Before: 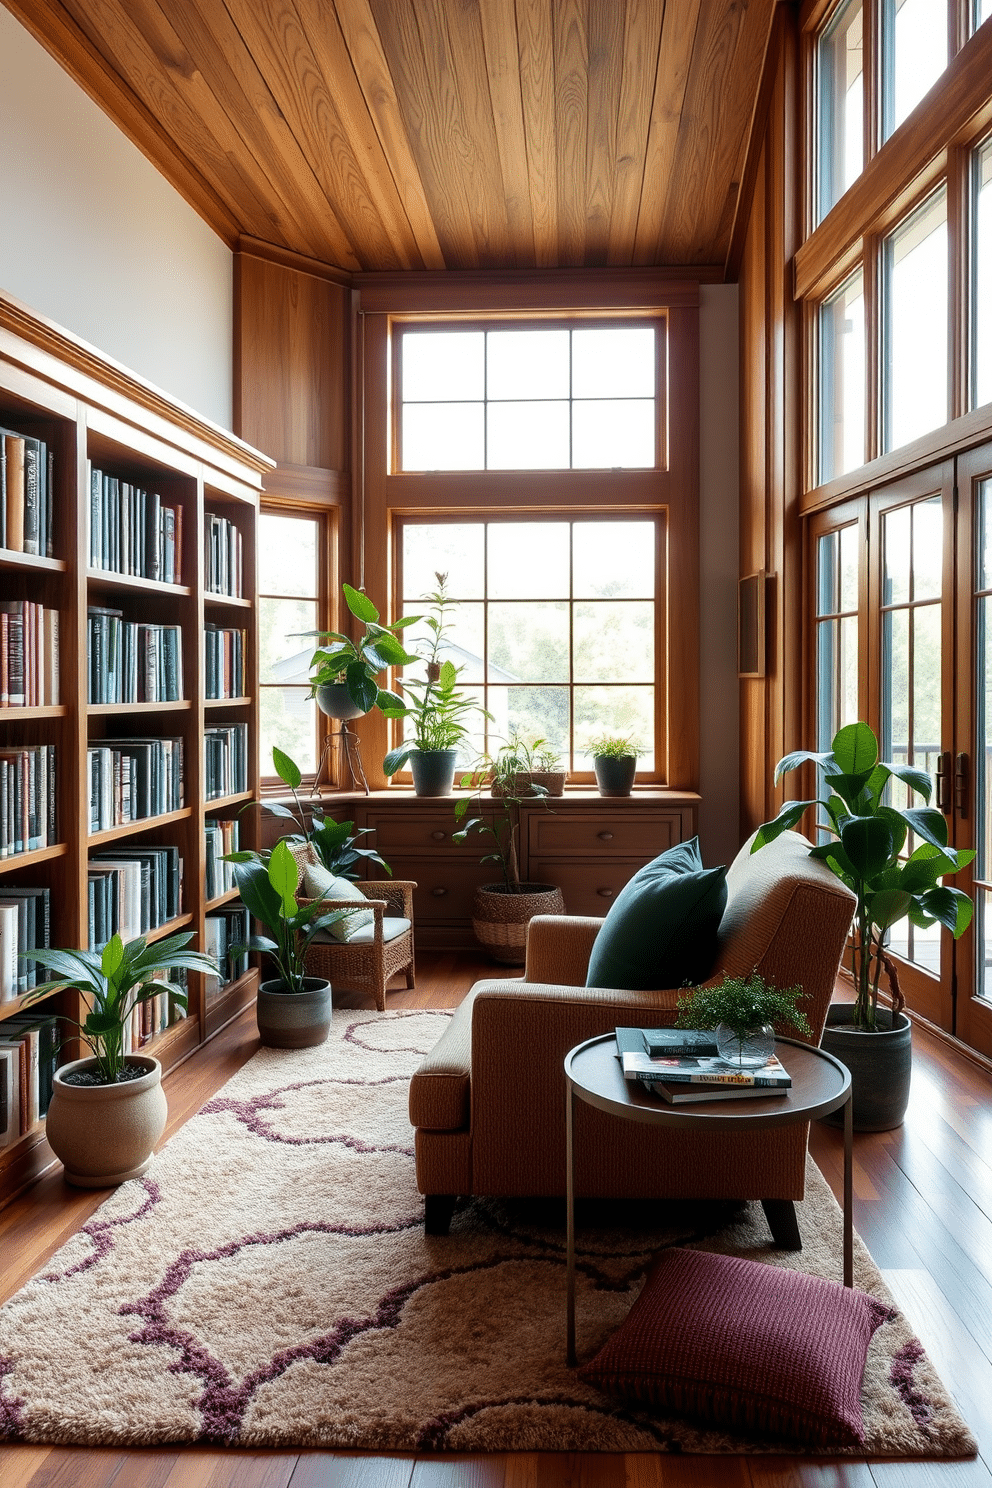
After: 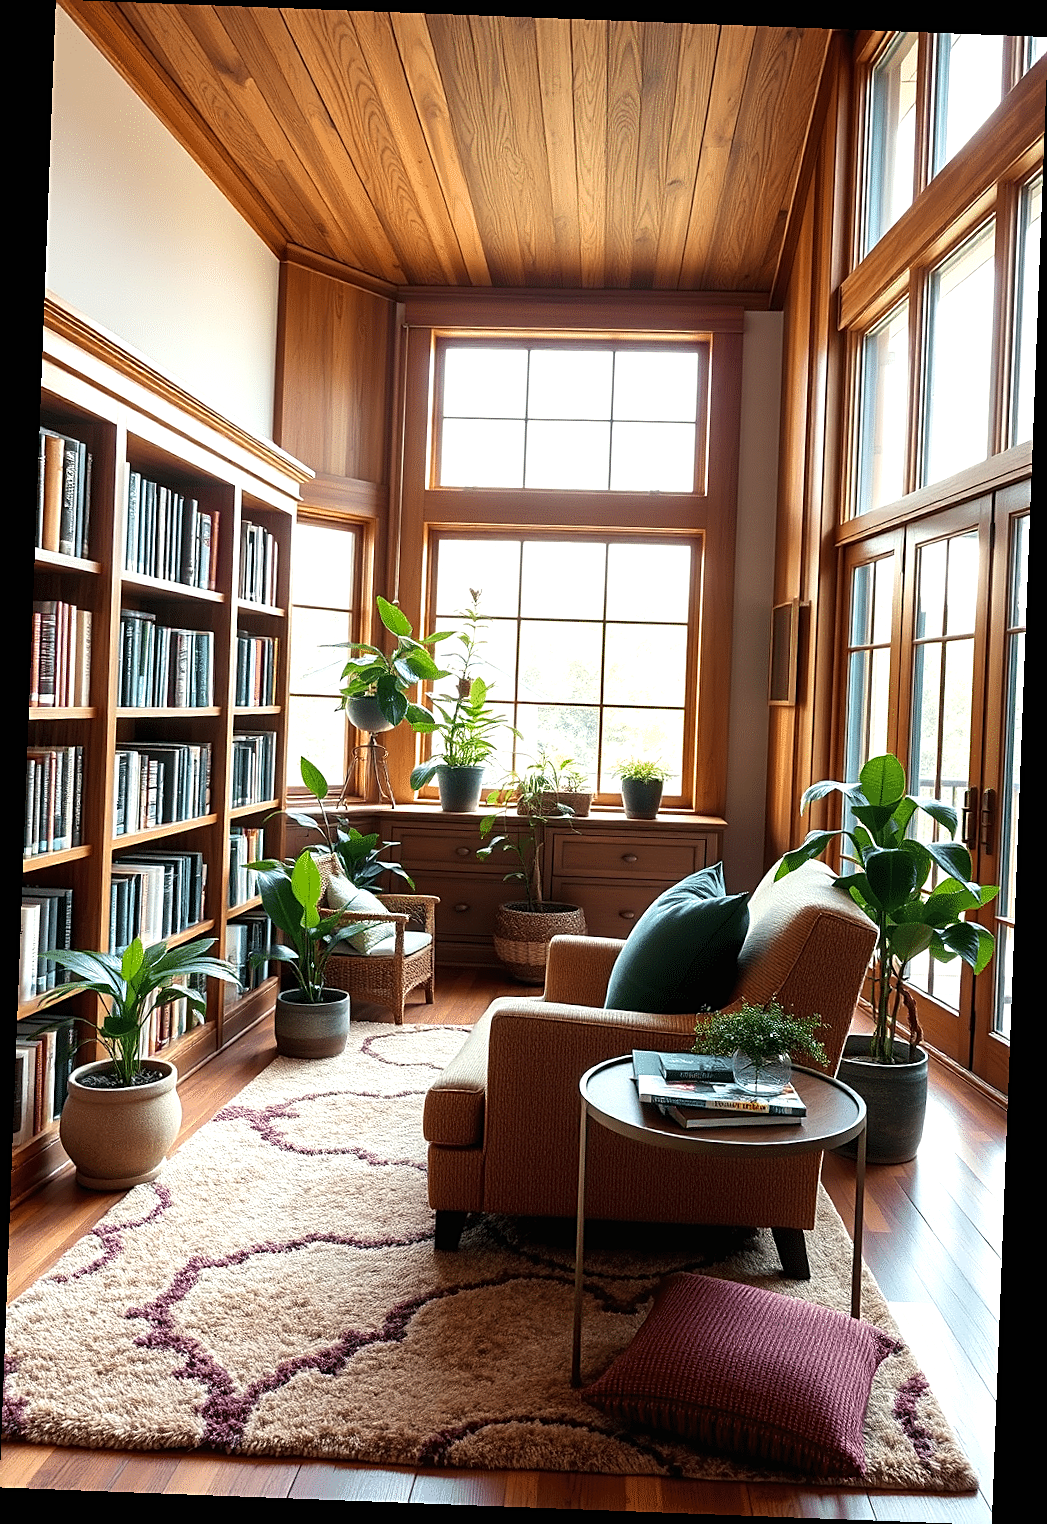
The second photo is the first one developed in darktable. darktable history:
rotate and perspective: rotation 2.17°, automatic cropping off
color correction: highlights b* 3
exposure: black level correction 0, exposure 0.5 EV, compensate exposure bias true, compensate highlight preservation false
sharpen: on, module defaults
